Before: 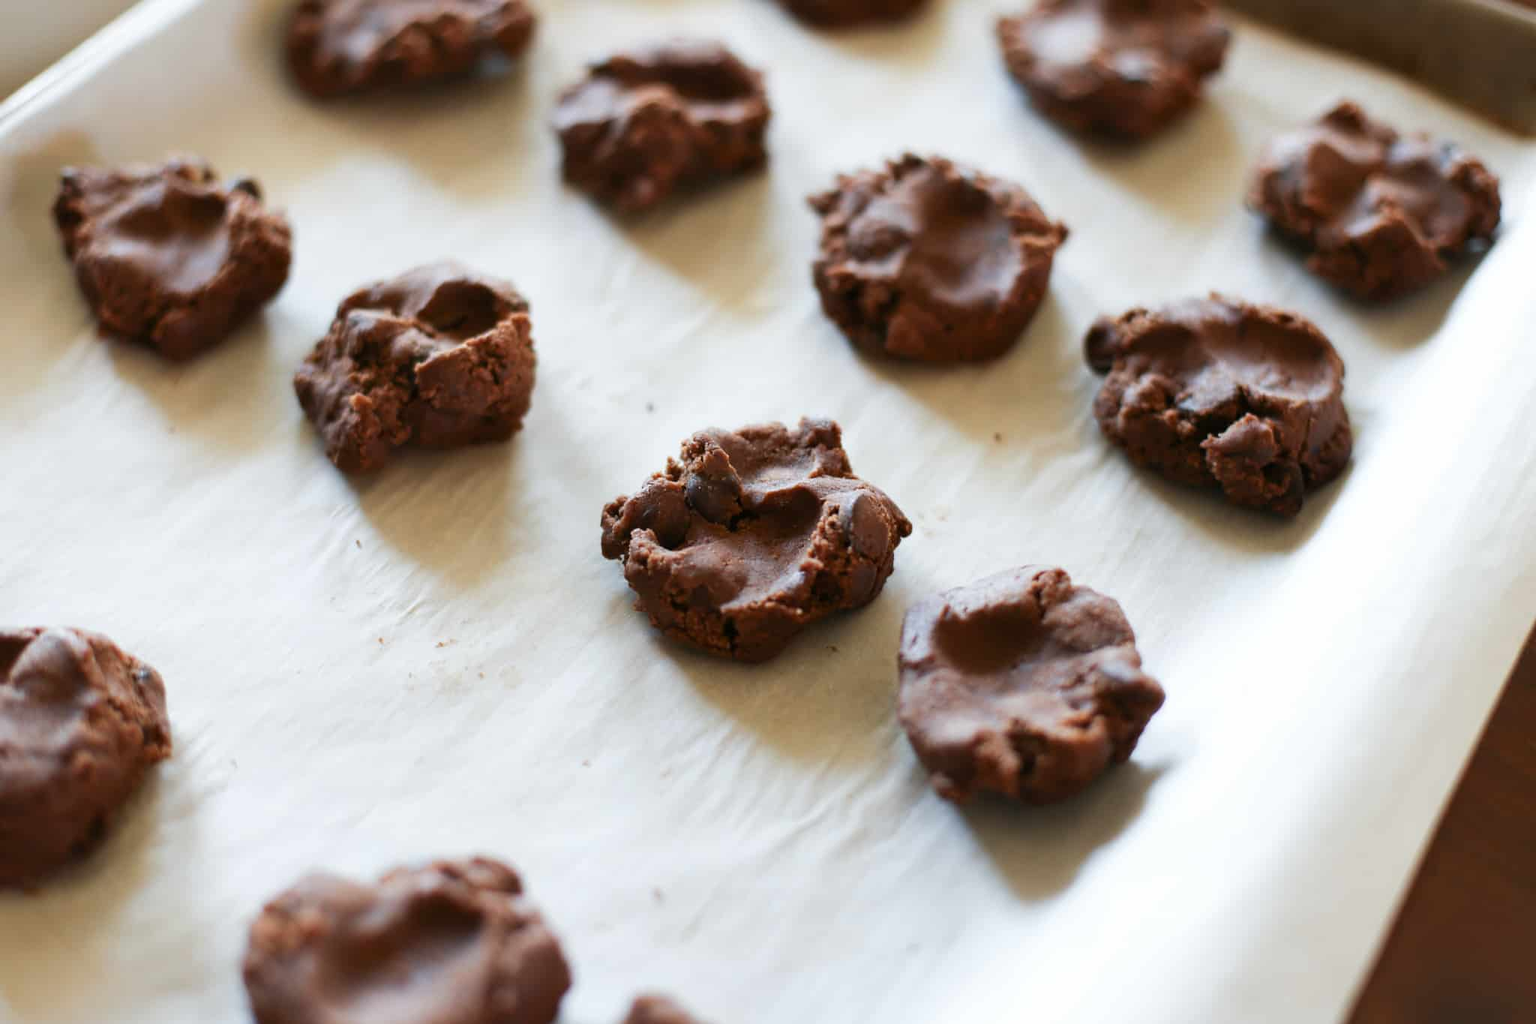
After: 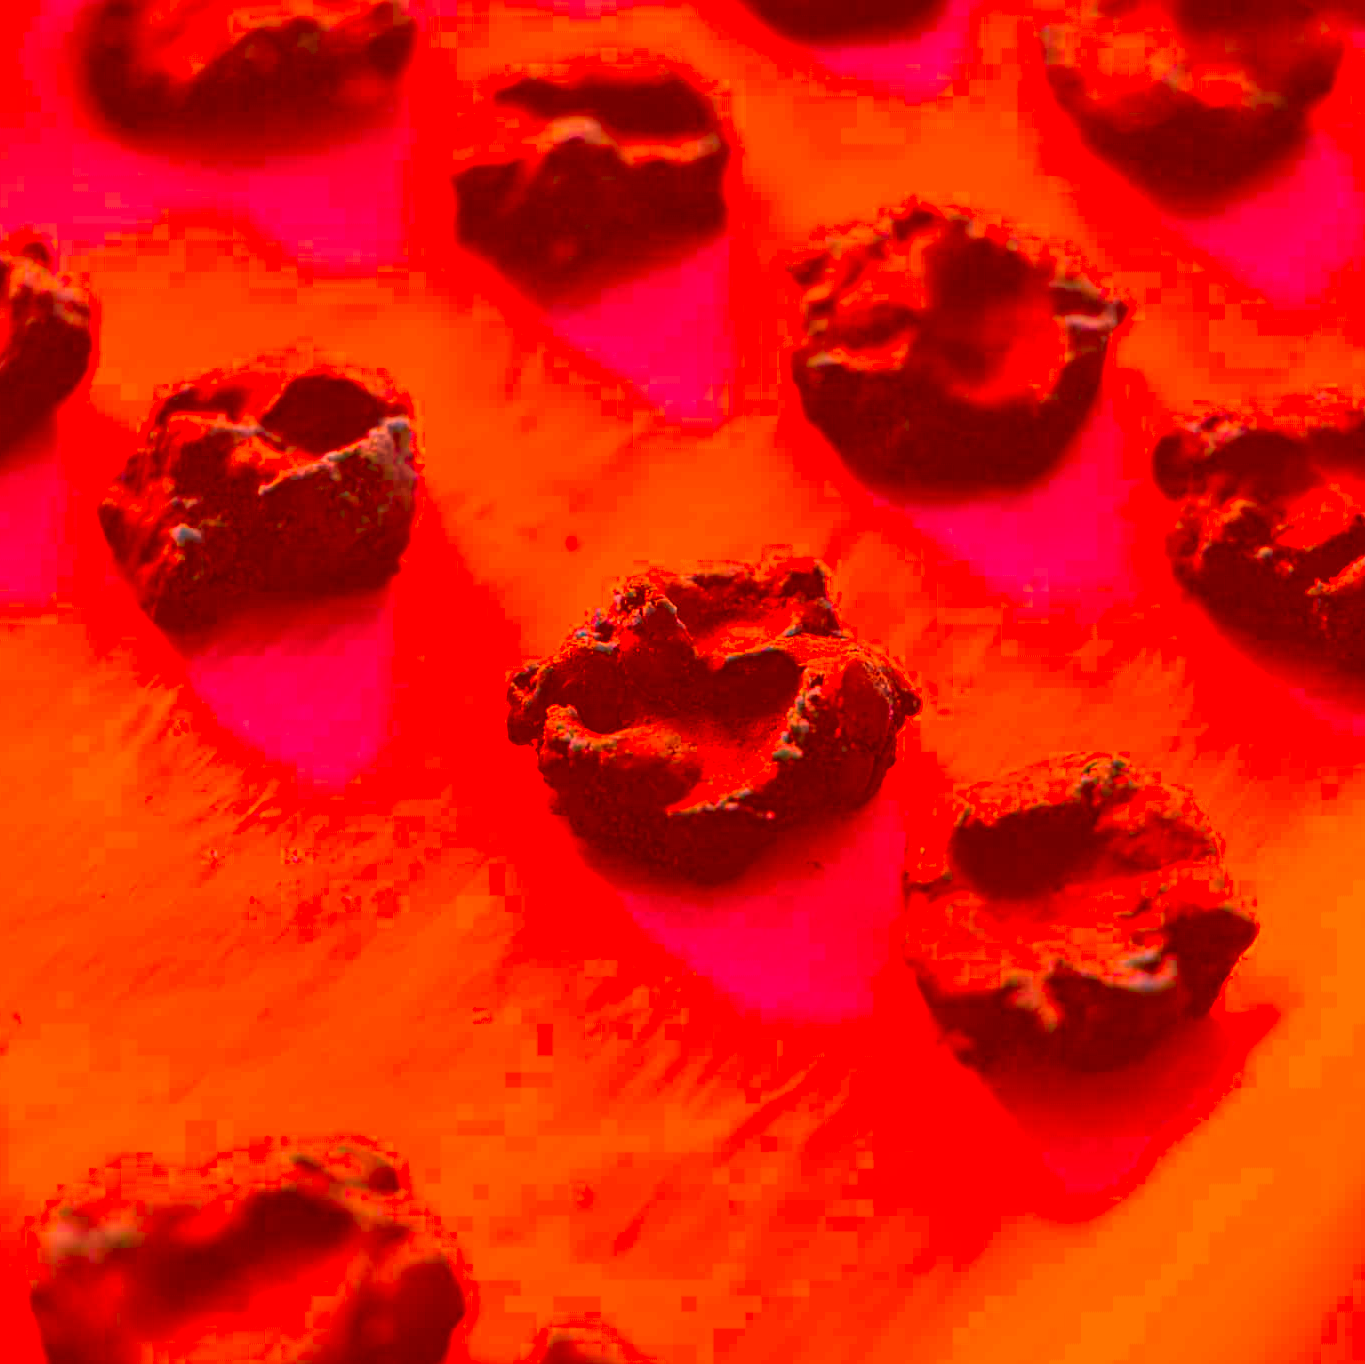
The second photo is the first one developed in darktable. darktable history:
color correction: highlights a* -39.68, highlights b* -40, shadows a* -40, shadows b* -40, saturation -3
color contrast: green-magenta contrast 0.96
crop and rotate: left 14.436%, right 18.898%
